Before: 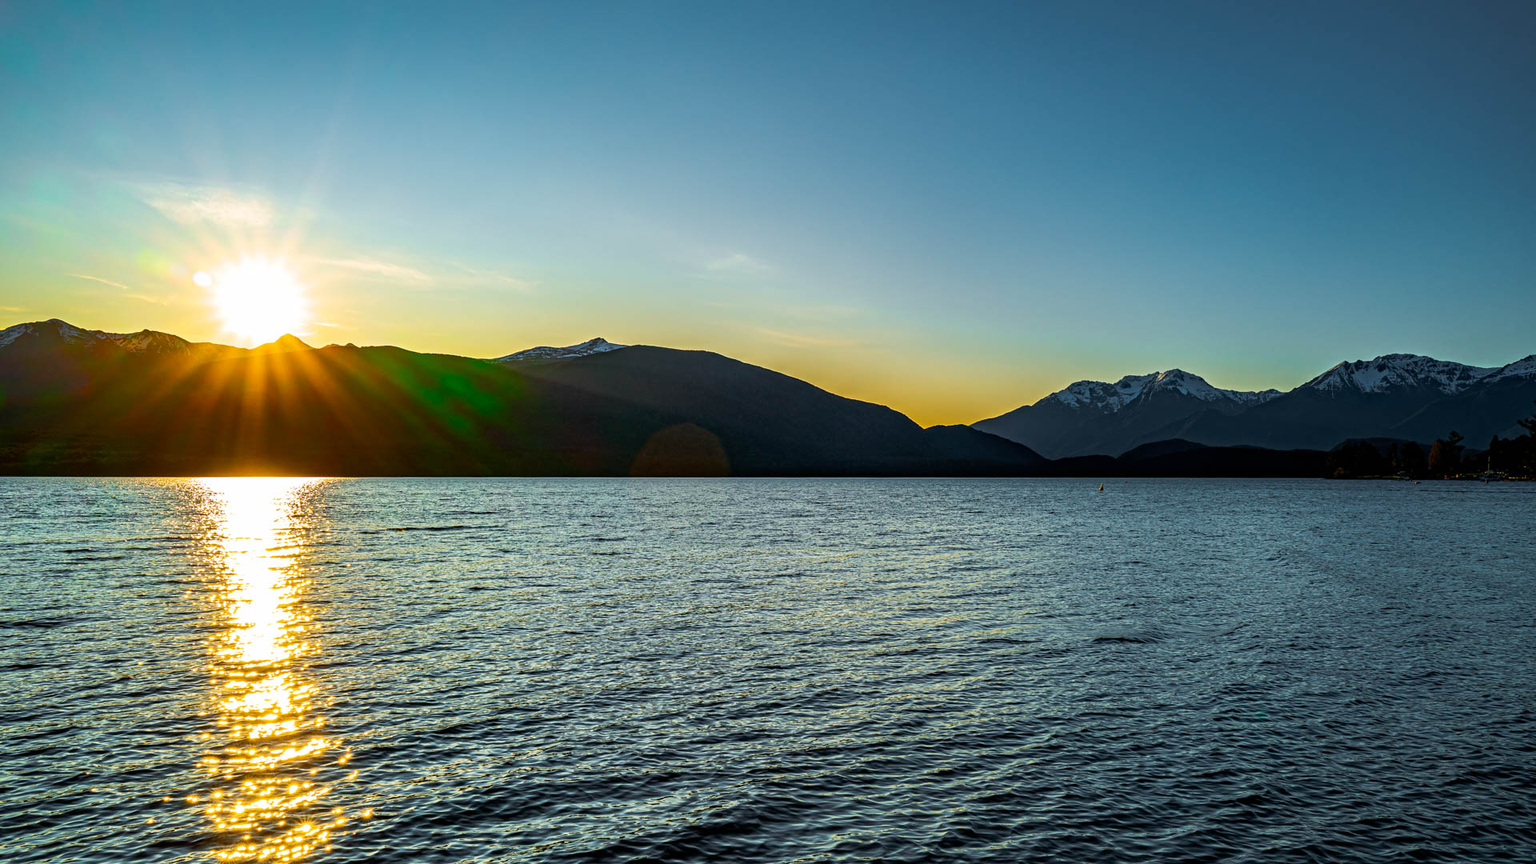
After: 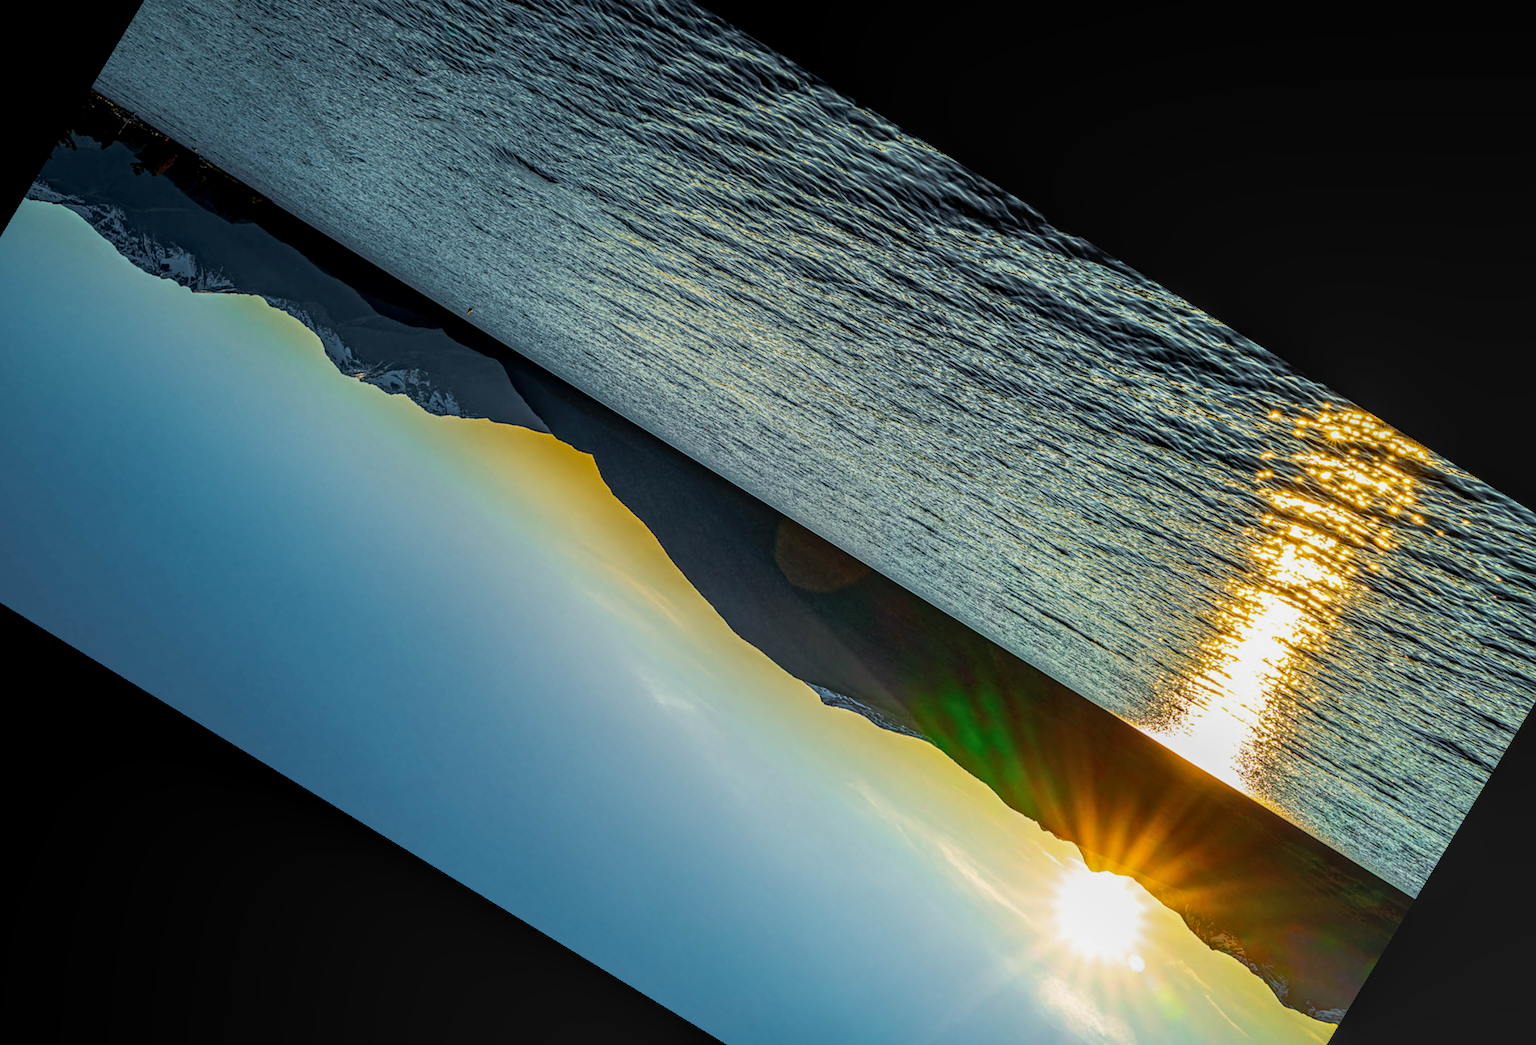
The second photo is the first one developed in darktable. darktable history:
crop and rotate: angle 148.68°, left 9.111%, top 15.603%, right 4.588%, bottom 17.041%
local contrast: highlights 0%, shadows 0%, detail 133%
